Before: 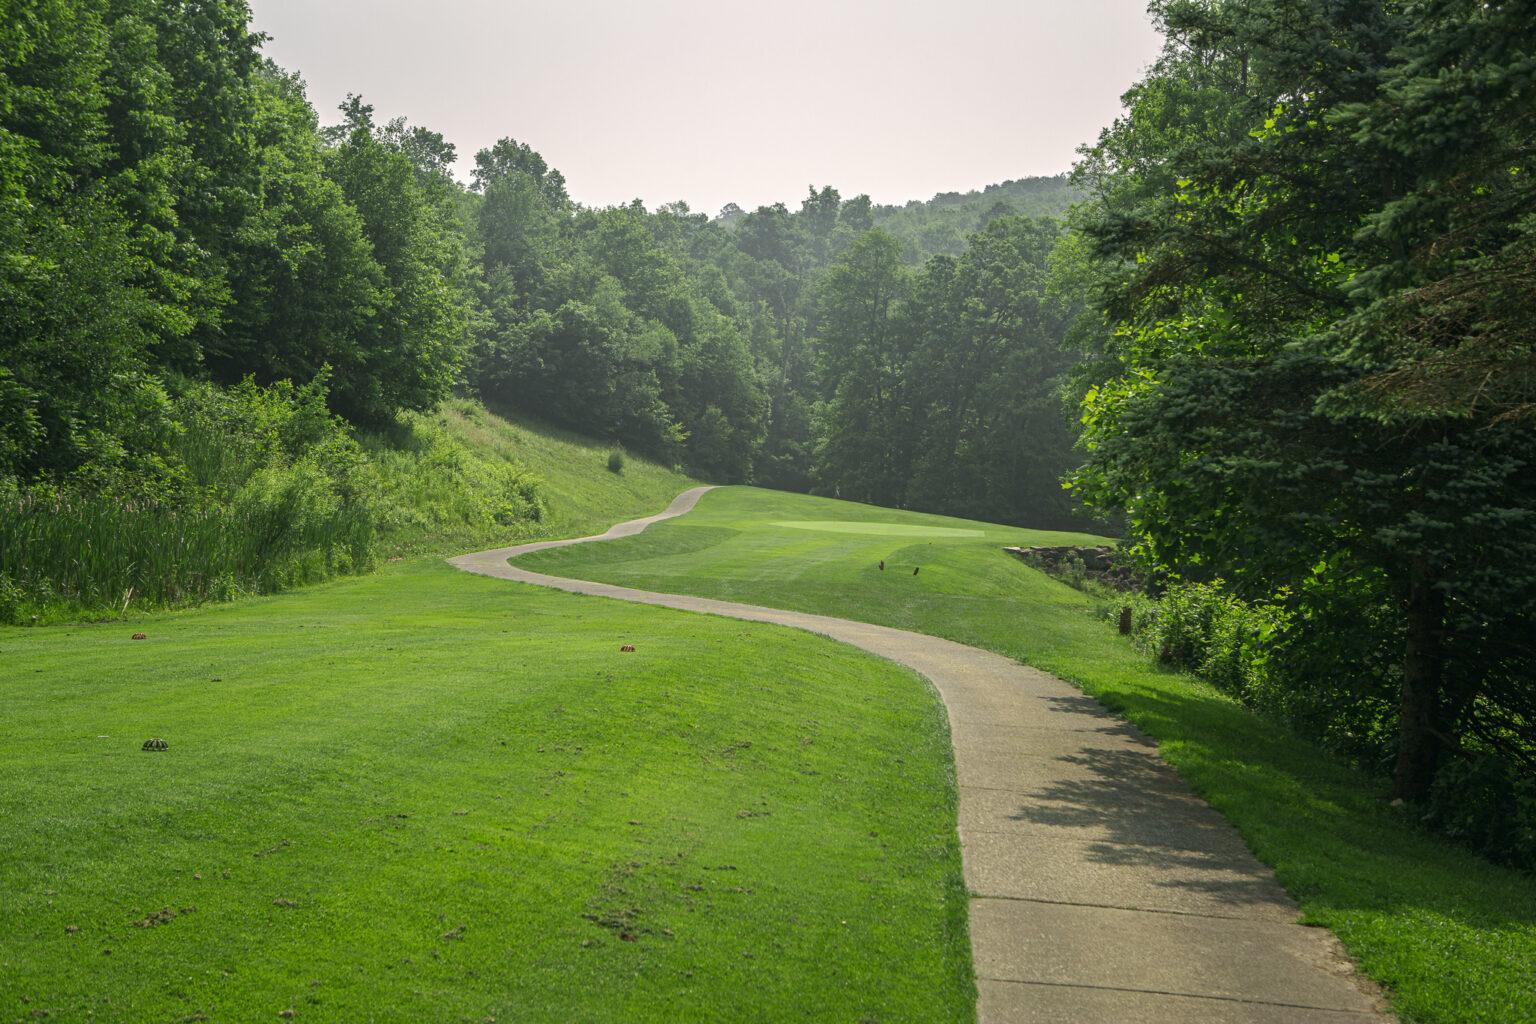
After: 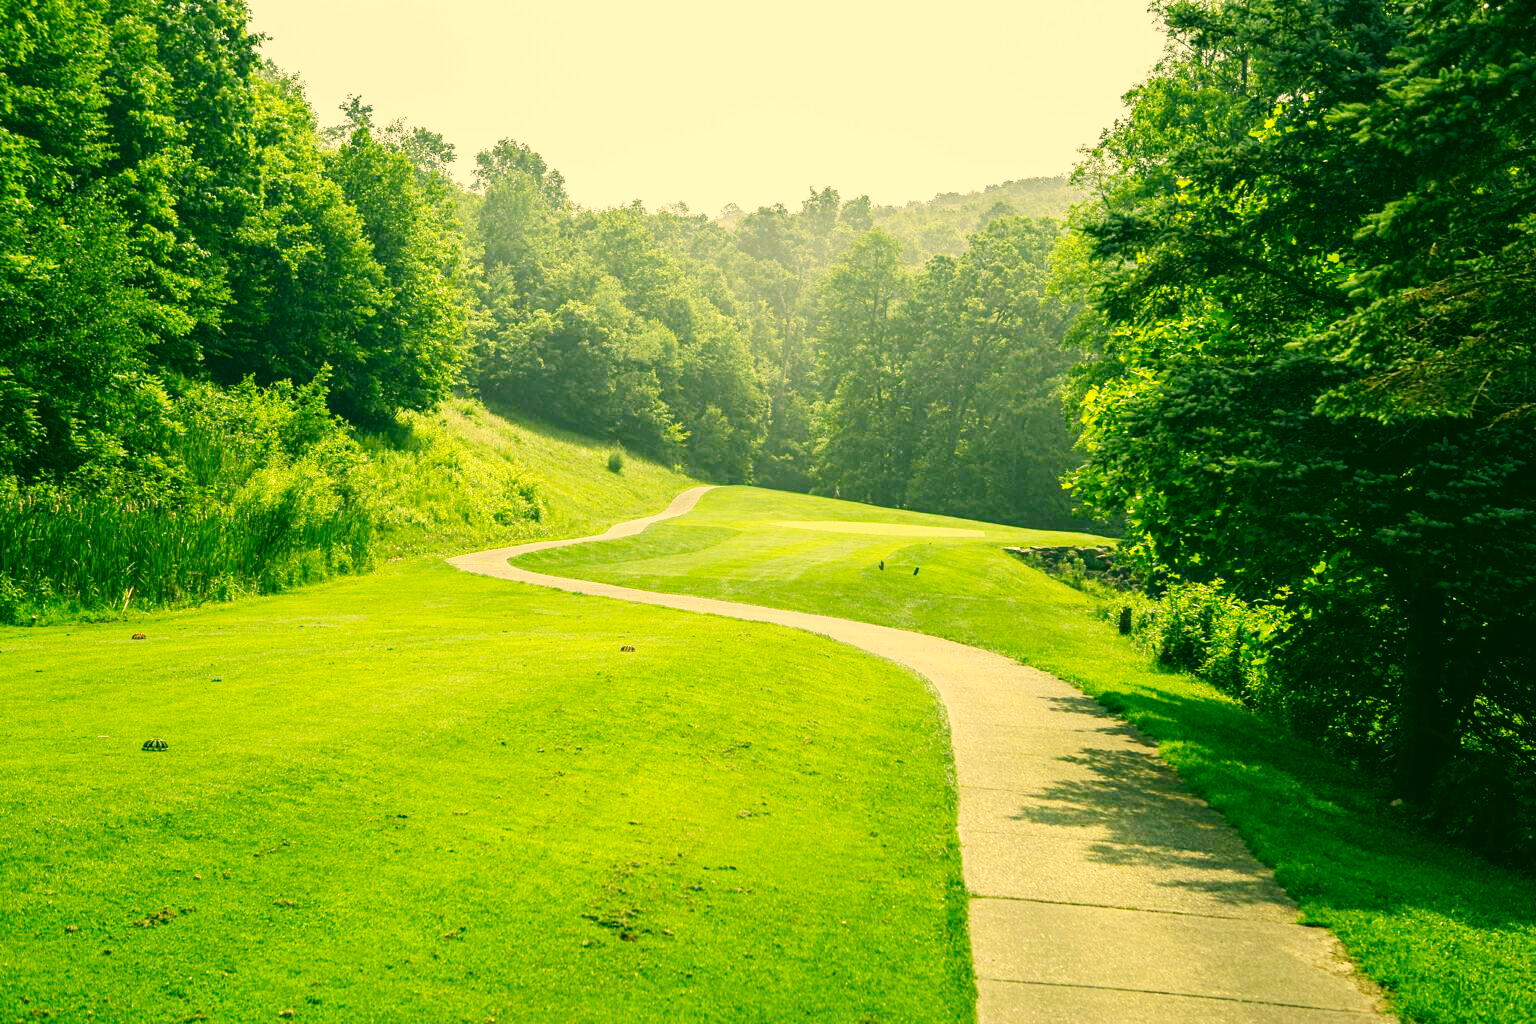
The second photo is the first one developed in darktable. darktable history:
color correction: highlights a* 5.62, highlights b* 33.57, shadows a* -25.86, shadows b* 4.02
base curve: curves: ch0 [(0, 0.003) (0.001, 0.002) (0.006, 0.004) (0.02, 0.022) (0.048, 0.086) (0.094, 0.234) (0.162, 0.431) (0.258, 0.629) (0.385, 0.8) (0.548, 0.918) (0.751, 0.988) (1, 1)], preserve colors none
